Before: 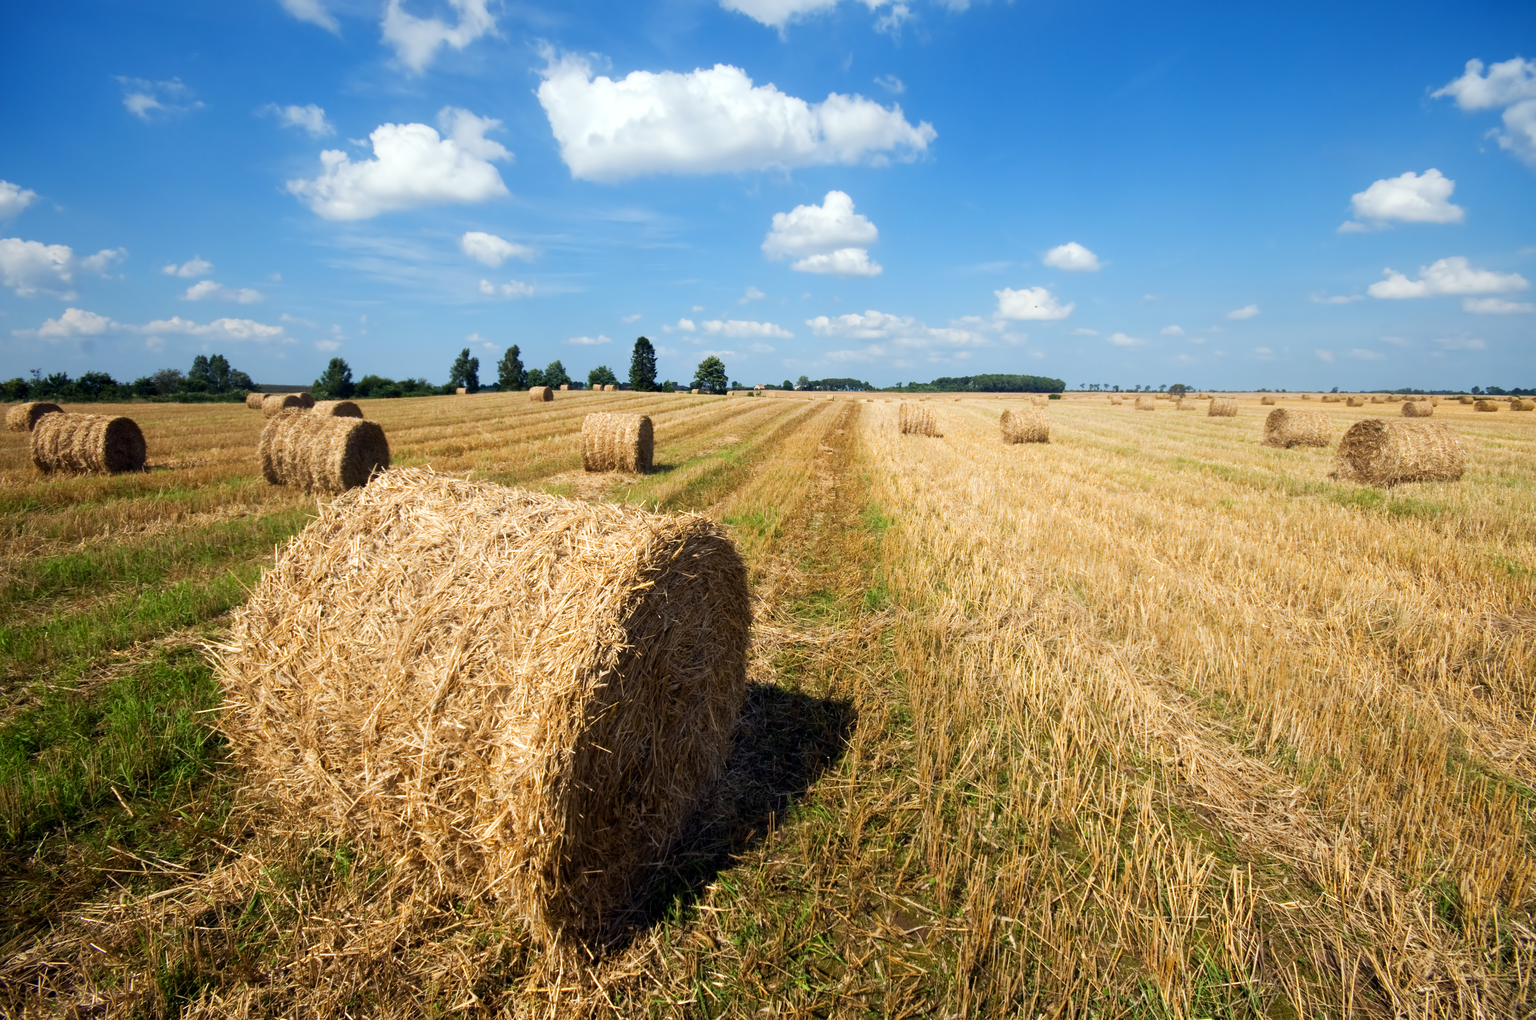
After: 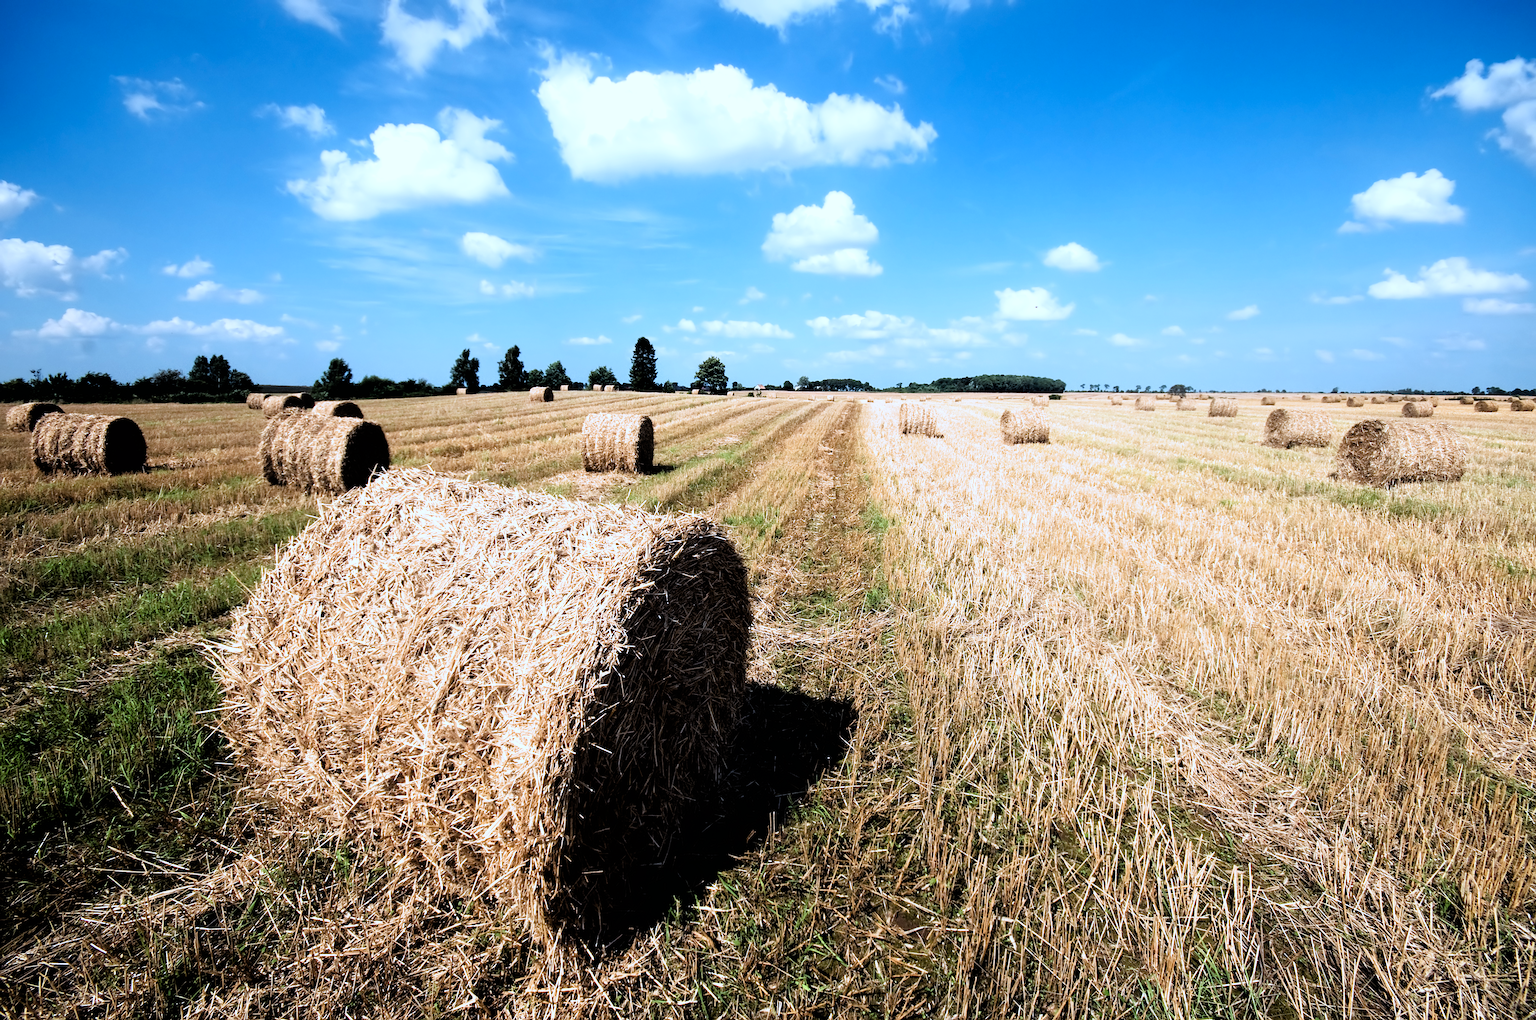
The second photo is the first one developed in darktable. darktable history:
color correction: highlights a* -2.24, highlights b* -18.1
filmic rgb: black relative exposure -3.57 EV, white relative exposure 2.29 EV, hardness 3.41
sharpen: on, module defaults
